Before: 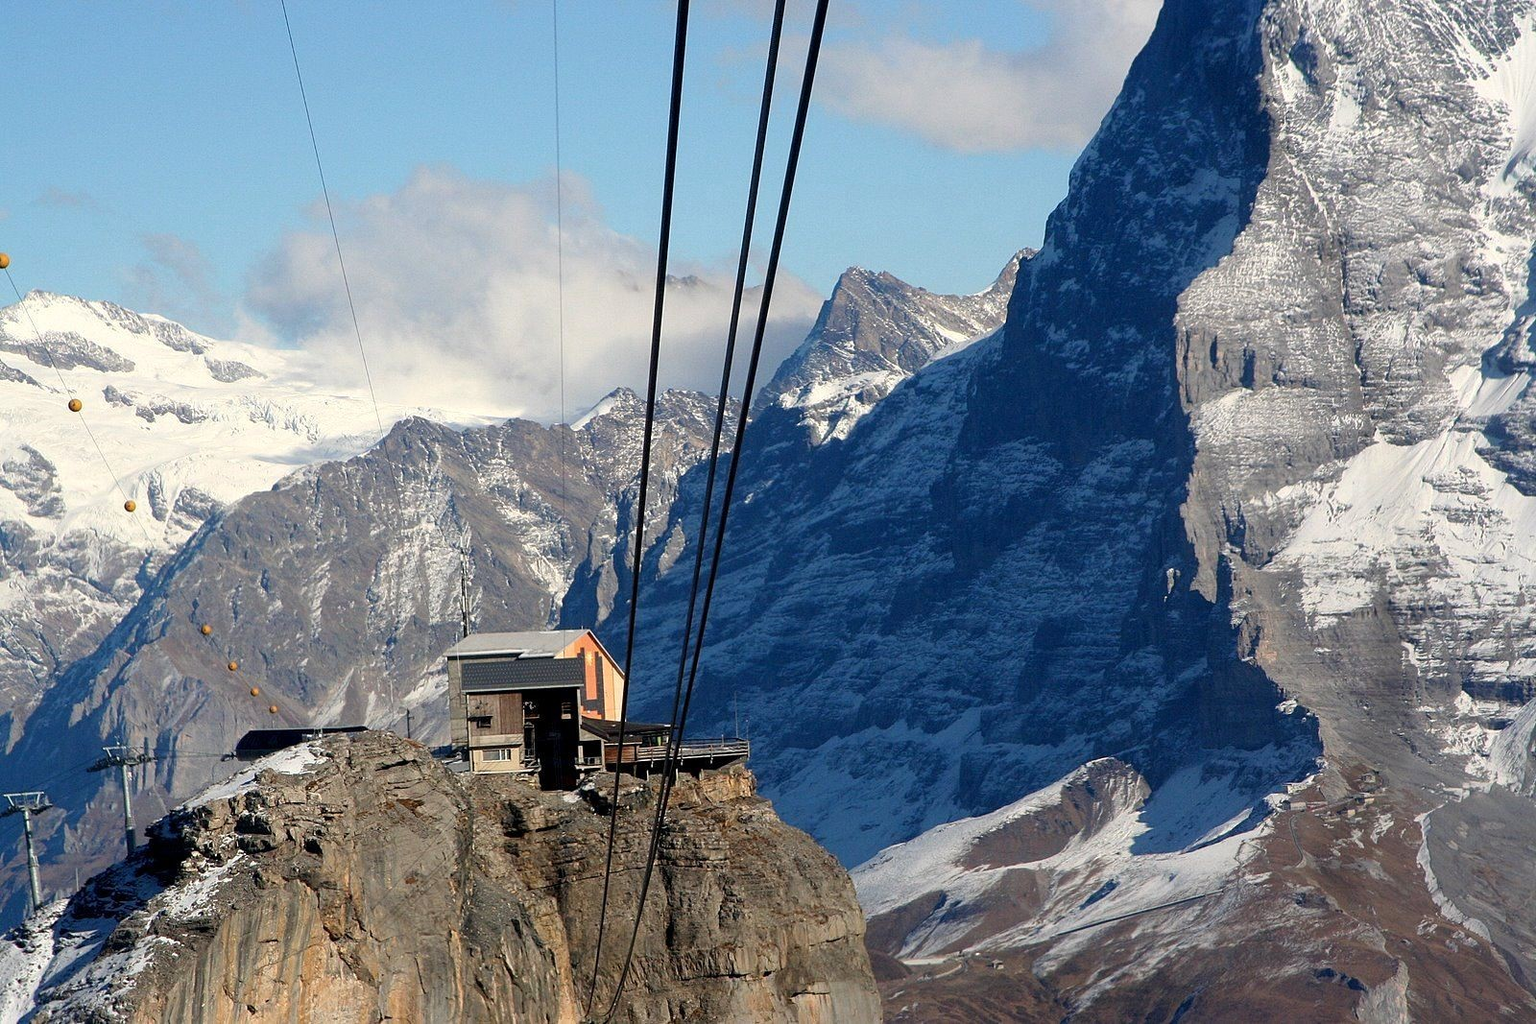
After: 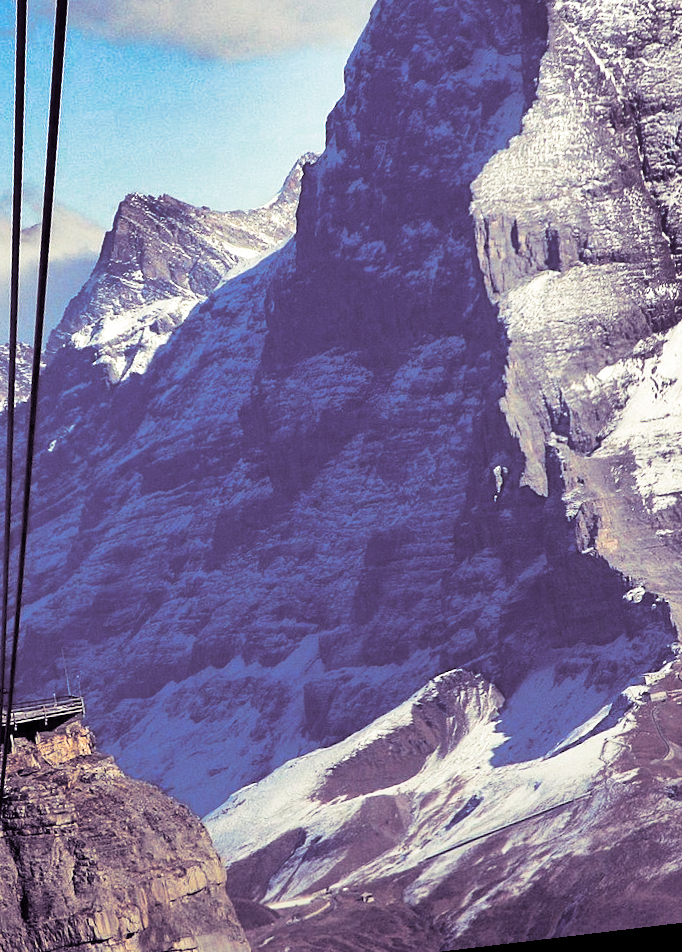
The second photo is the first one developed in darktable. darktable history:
split-toning: shadows › hue 266.4°, shadows › saturation 0.4, highlights › hue 61.2°, highlights › saturation 0.3, compress 0%
contrast brightness saturation: contrast 0.2, brightness 0.16, saturation 0.22
exposure: exposure 0.127 EV, compensate highlight preservation false
rotate and perspective: rotation -6.83°, automatic cropping off
crop: left 45.721%, top 13.393%, right 14.118%, bottom 10.01%
color balance rgb: linear chroma grading › shadows 32%, linear chroma grading › global chroma -2%, linear chroma grading › mid-tones 4%, perceptual saturation grading › global saturation -2%, perceptual saturation grading › highlights -8%, perceptual saturation grading › mid-tones 8%, perceptual saturation grading › shadows 4%, perceptual brilliance grading › highlights 8%, perceptual brilliance grading › mid-tones 4%, perceptual brilliance grading › shadows 2%, global vibrance 16%, saturation formula JzAzBz (2021)
shadows and highlights: shadows 20.91, highlights -82.73, soften with gaussian
